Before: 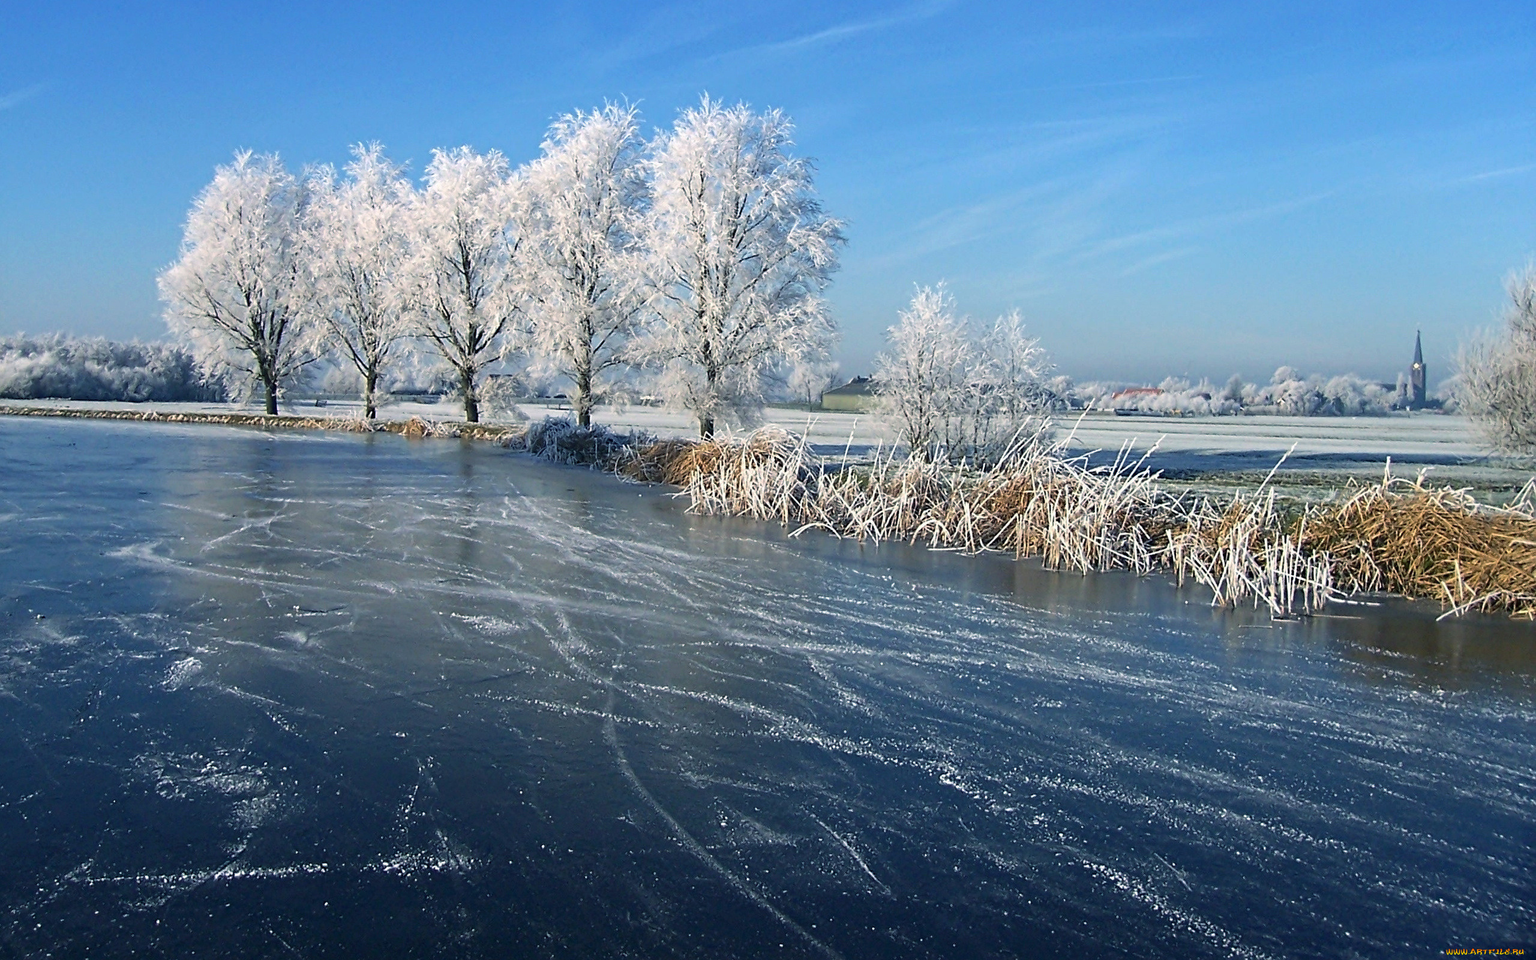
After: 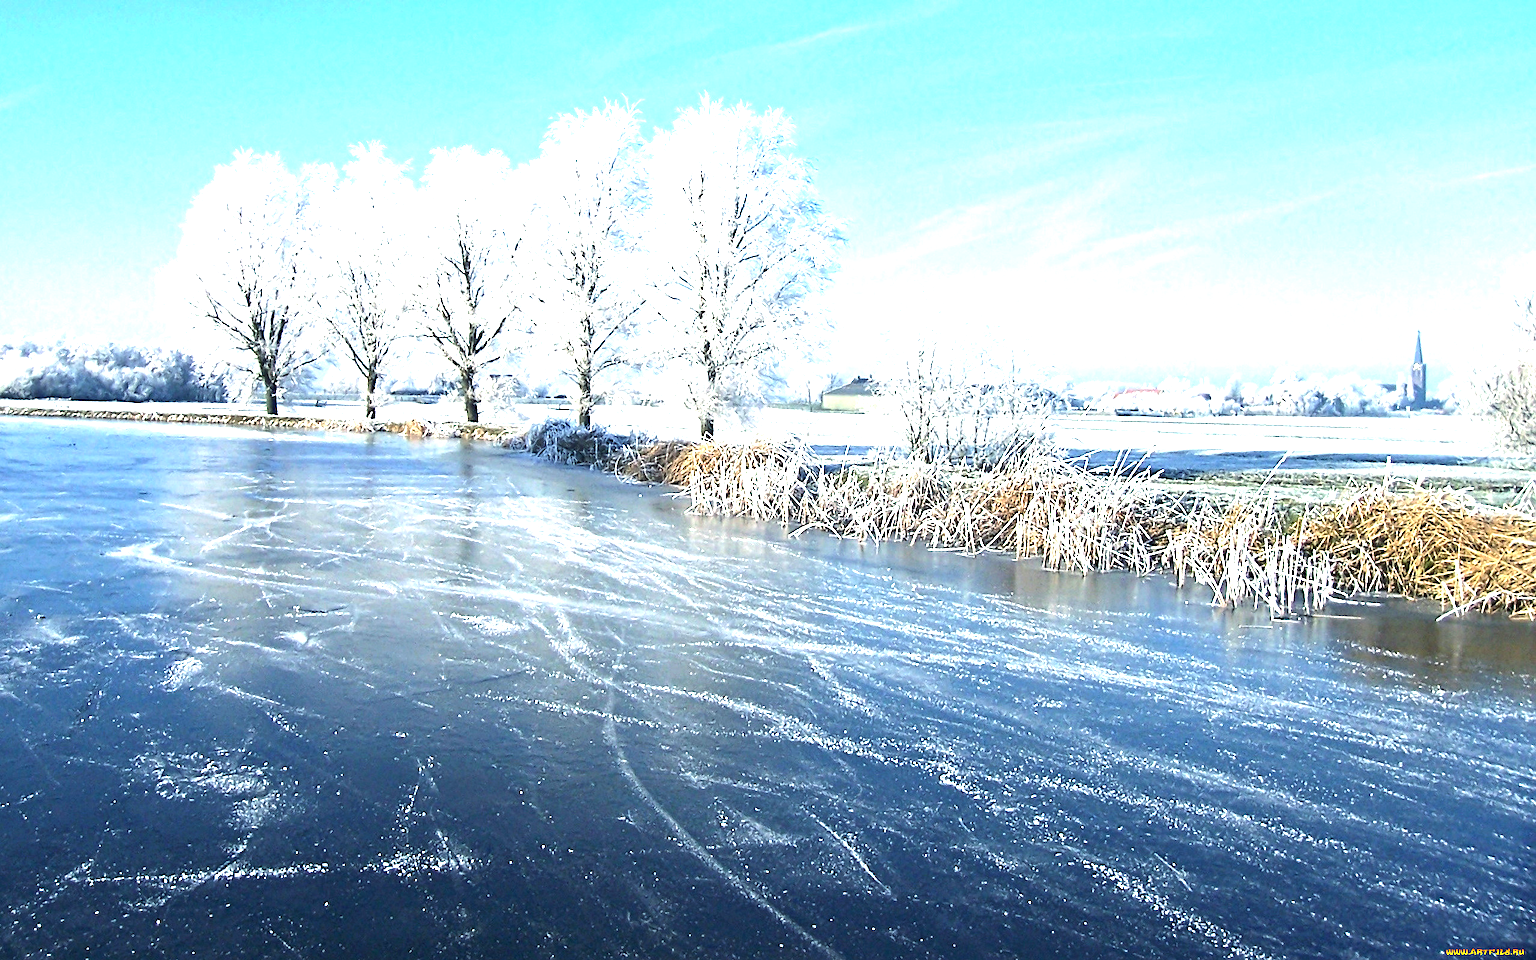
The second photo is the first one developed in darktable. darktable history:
tone equalizer: -8 EV -0.413 EV, -7 EV -0.415 EV, -6 EV -0.349 EV, -5 EV -0.222 EV, -3 EV 0.234 EV, -2 EV 0.331 EV, -1 EV 0.41 EV, +0 EV 0.417 EV, edges refinement/feathering 500, mask exposure compensation -1.57 EV, preserve details no
exposure: black level correction 0, exposure 1.497 EV, compensate exposure bias true, compensate highlight preservation false
